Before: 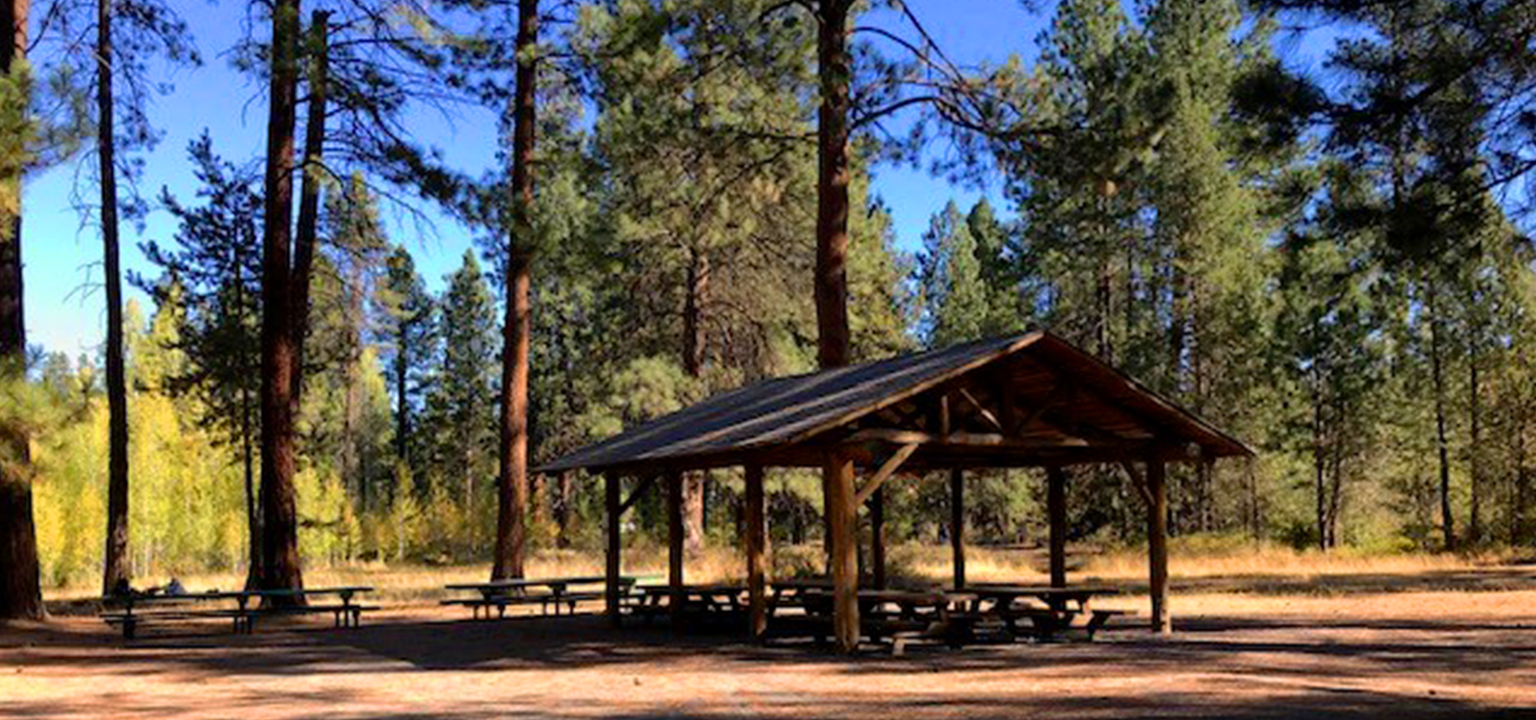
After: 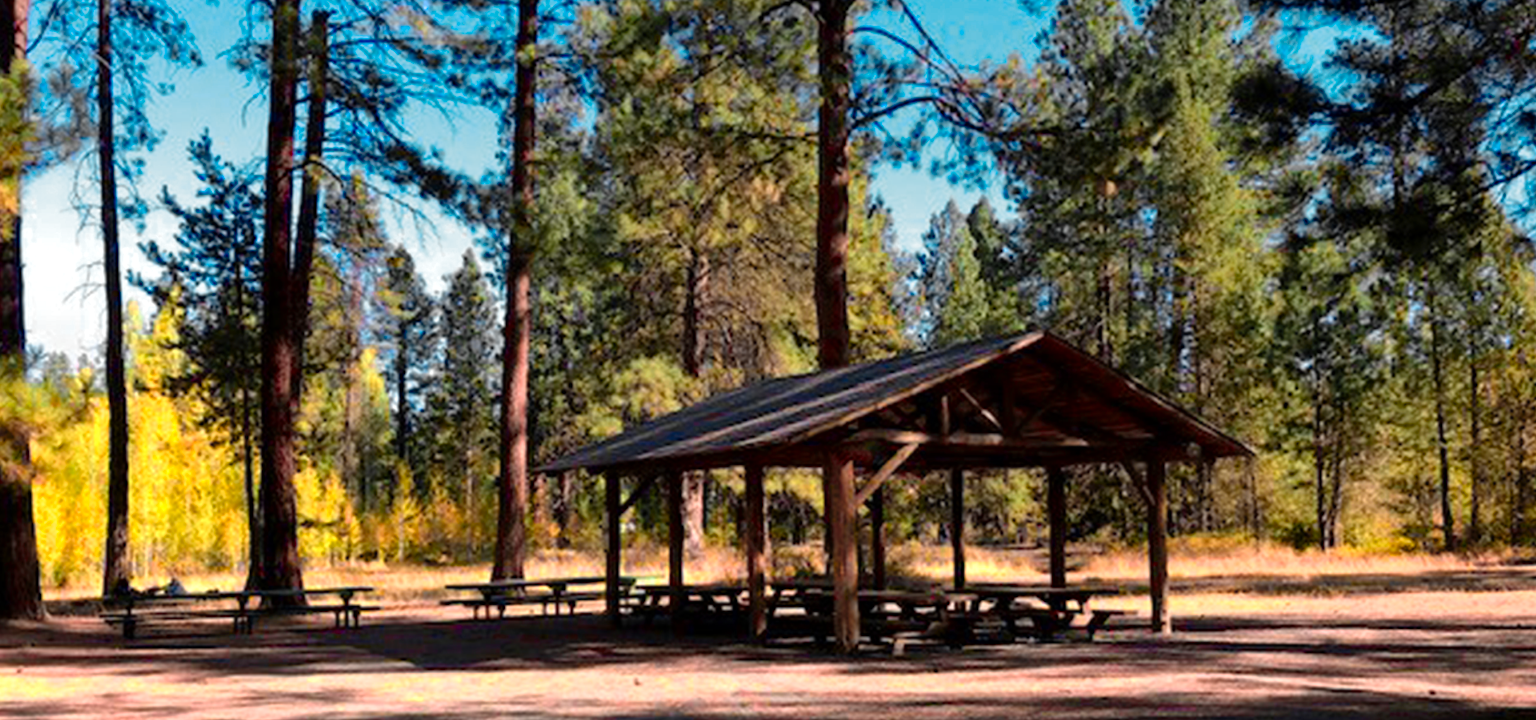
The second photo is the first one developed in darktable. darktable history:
shadows and highlights: radius 108.52, shadows 23.73, highlights -59.32, low approximation 0.01, soften with gaussian
color zones: curves: ch0 [(0.257, 0.558) (0.75, 0.565)]; ch1 [(0.004, 0.857) (0.14, 0.416) (0.257, 0.695) (0.442, 0.032) (0.736, 0.266) (0.891, 0.741)]; ch2 [(0, 0.623) (0.112, 0.436) (0.271, 0.474) (0.516, 0.64) (0.743, 0.286)]
